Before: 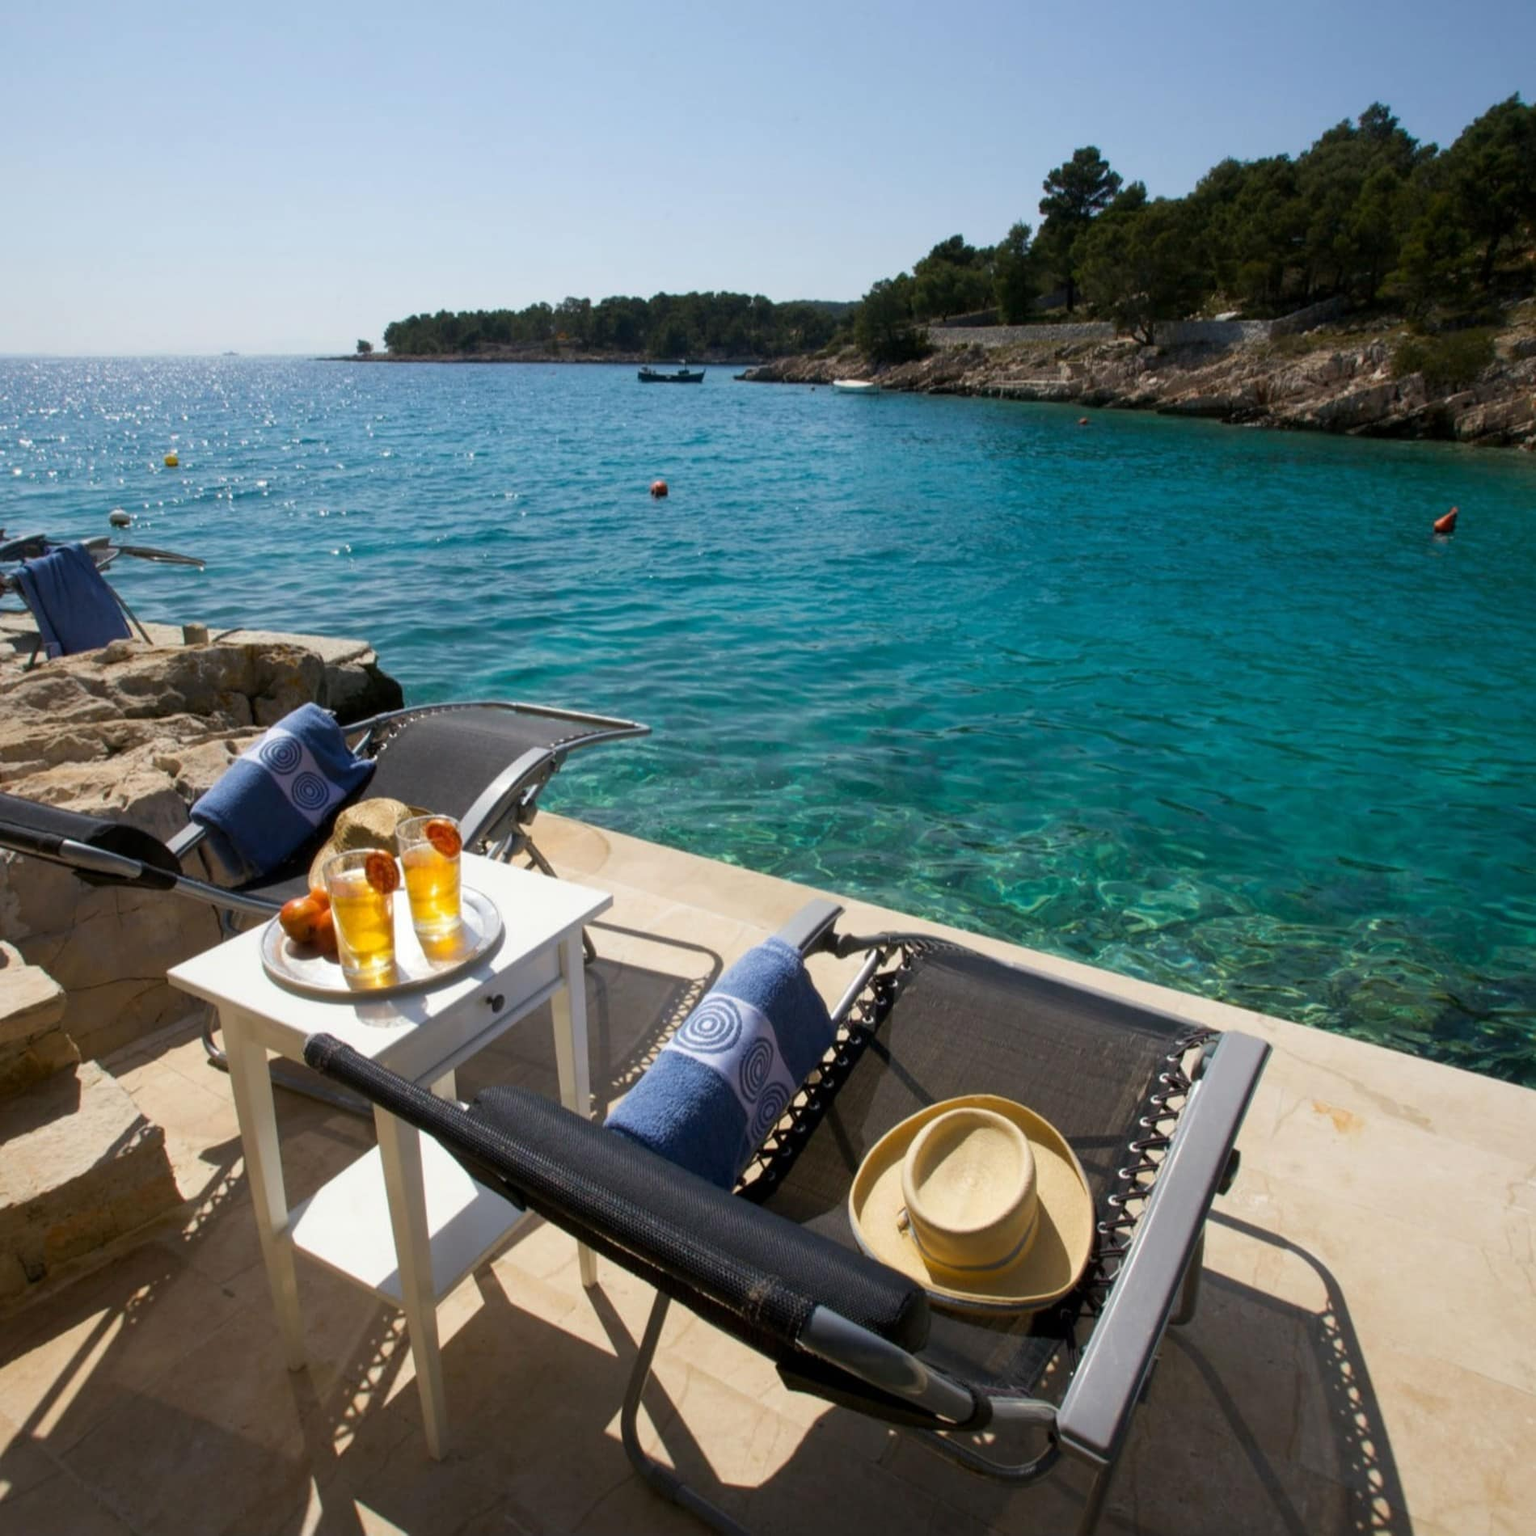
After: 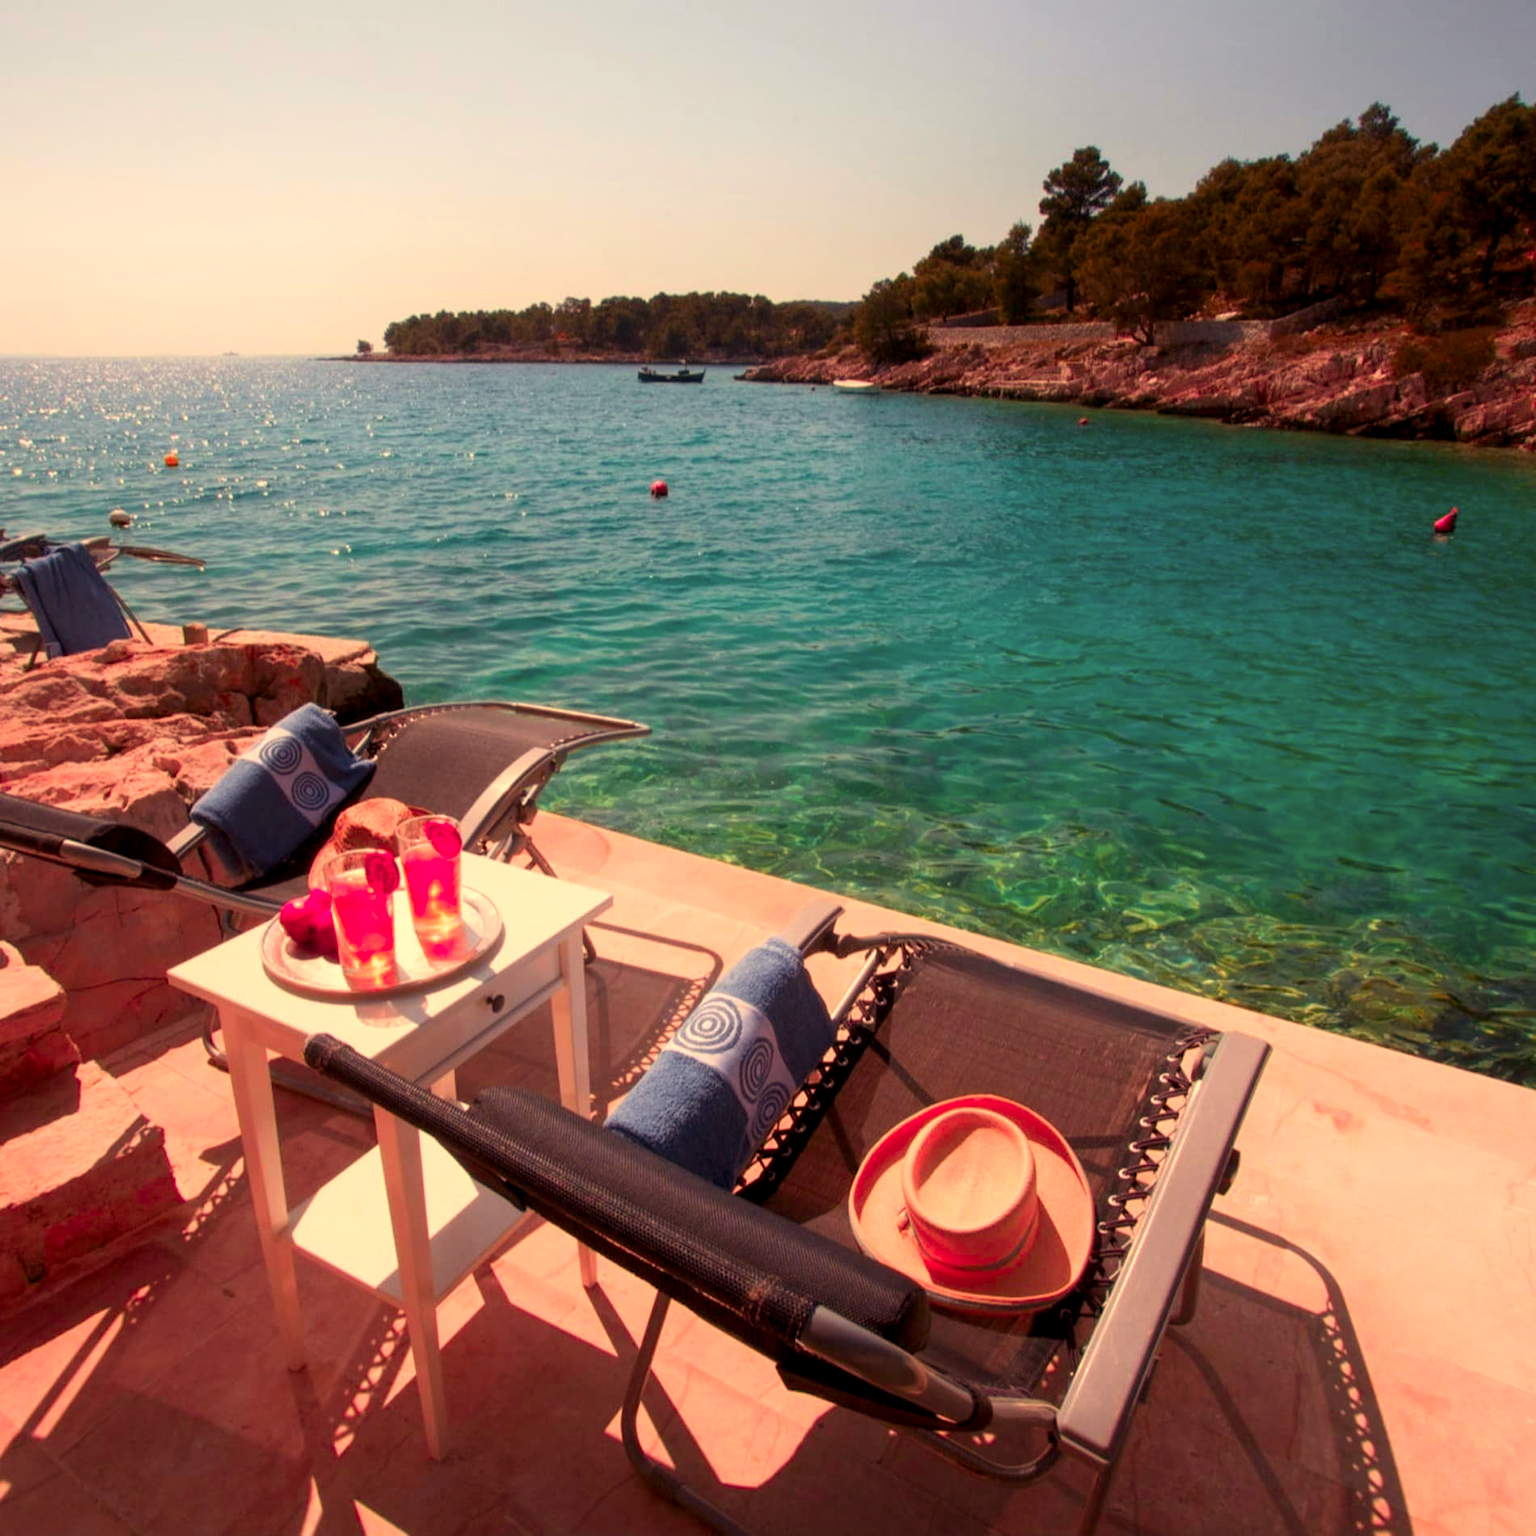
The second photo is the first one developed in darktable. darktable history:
white balance: red 1.123, blue 0.83
local contrast: highlights 100%, shadows 100%, detail 120%, midtone range 0.2
rgb levels: mode RGB, independent channels, levels [[0, 0.474, 1], [0, 0.5, 1], [0, 0.5, 1]]
color zones: curves: ch1 [(0.24, 0.634) (0.75, 0.5)]; ch2 [(0.253, 0.437) (0.745, 0.491)], mix 102.12%
shadows and highlights: shadows -24.28, highlights 49.77, soften with gaussian
